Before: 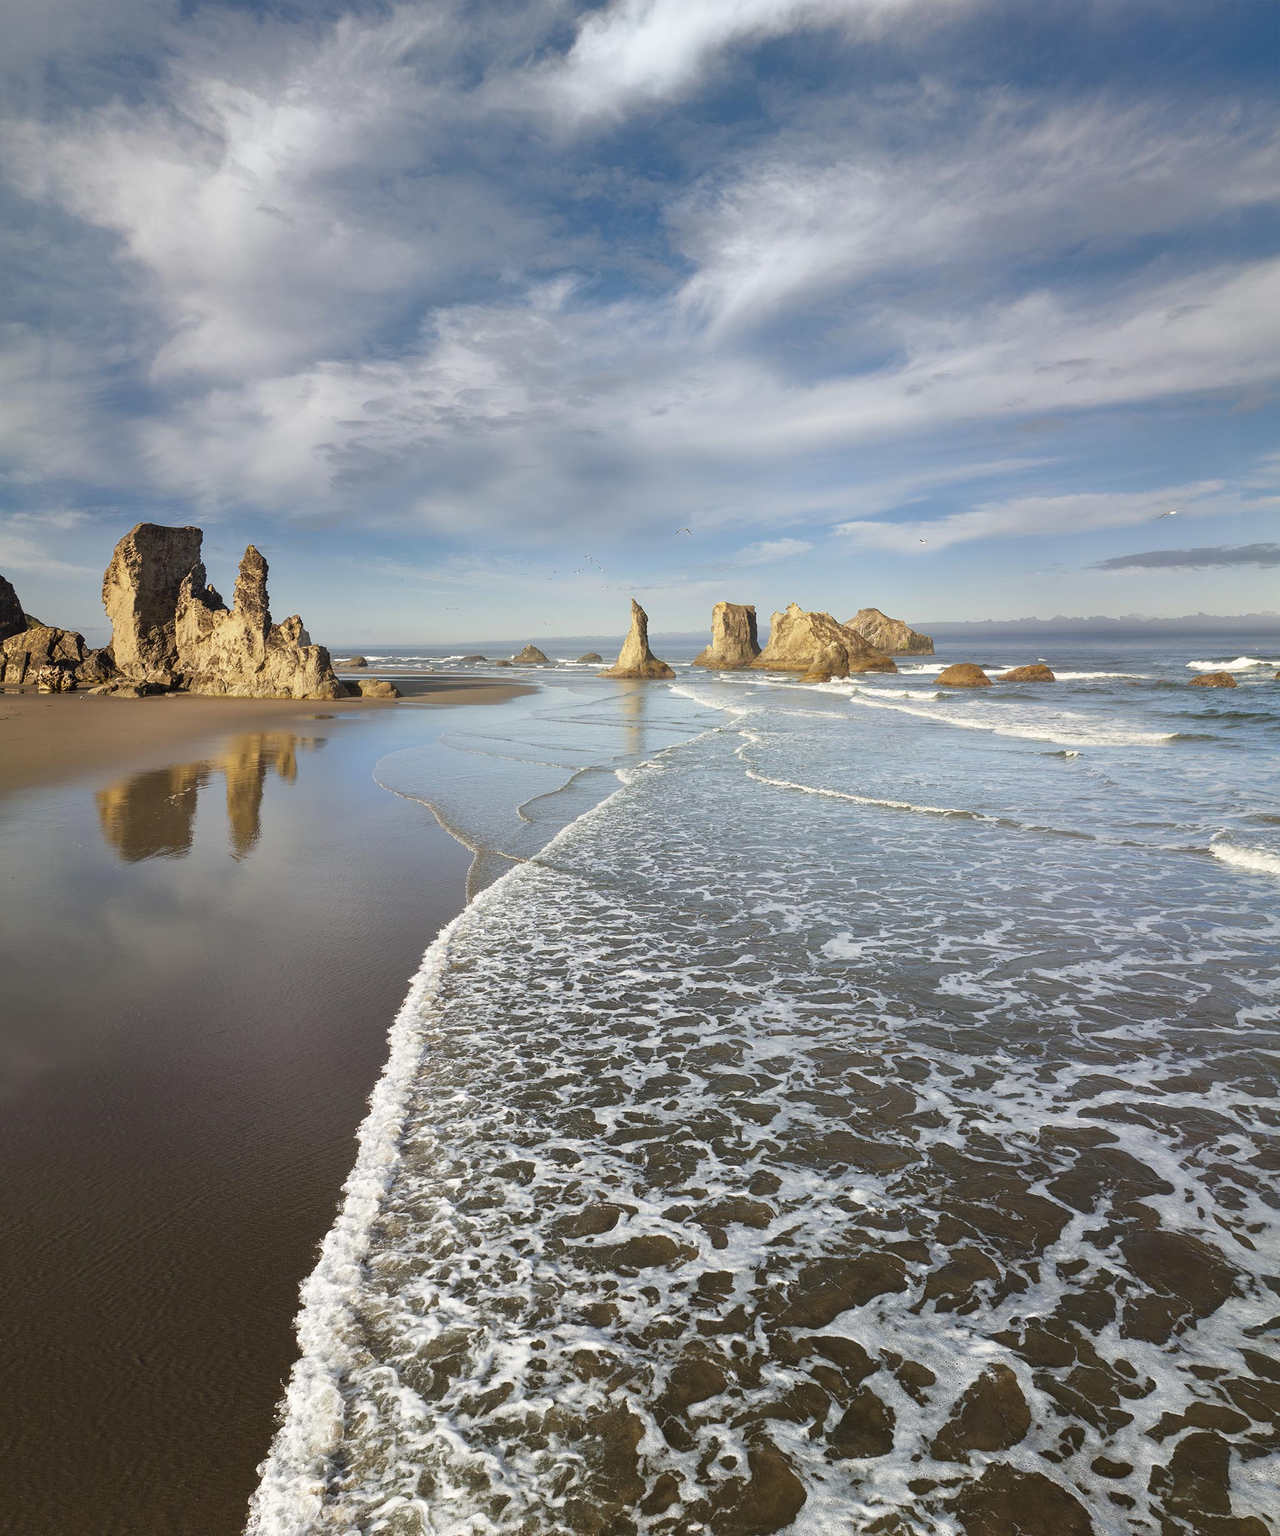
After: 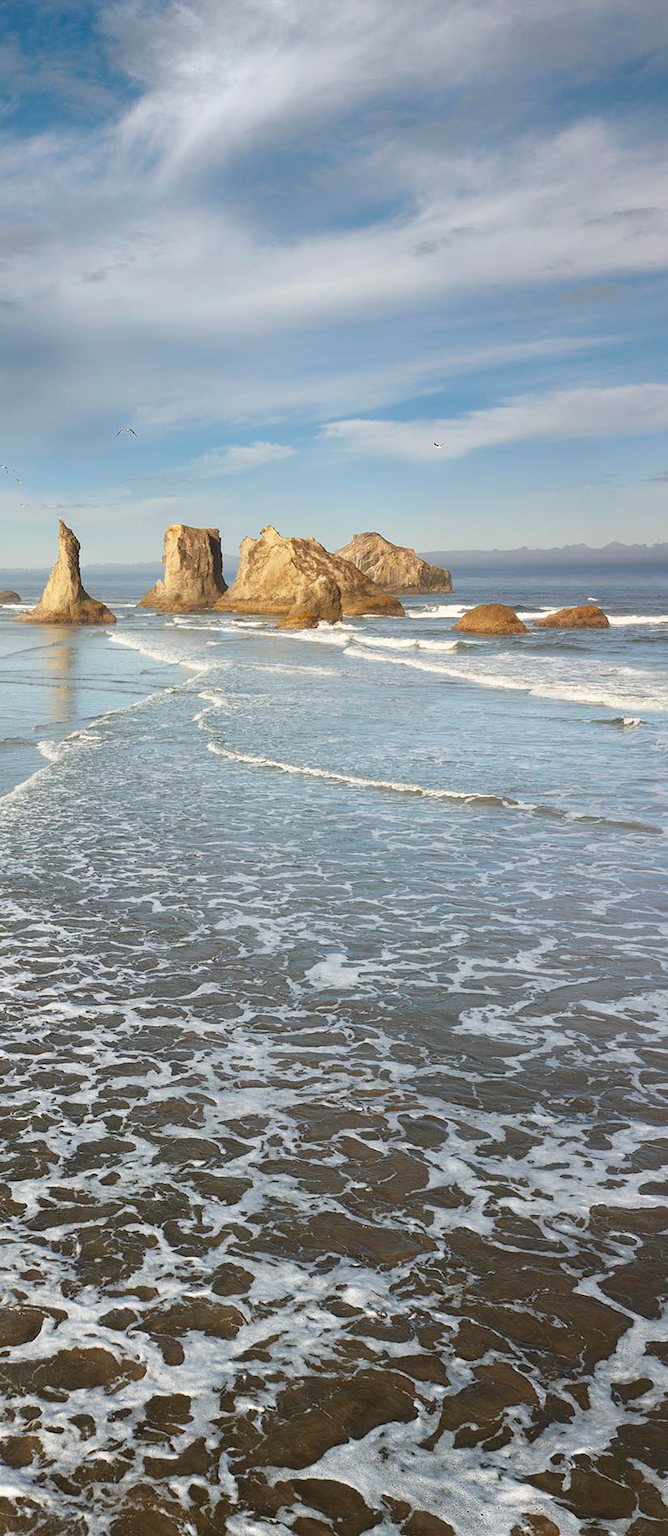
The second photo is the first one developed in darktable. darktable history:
crop: left 45.822%, top 12.943%, right 14.039%, bottom 10.105%
